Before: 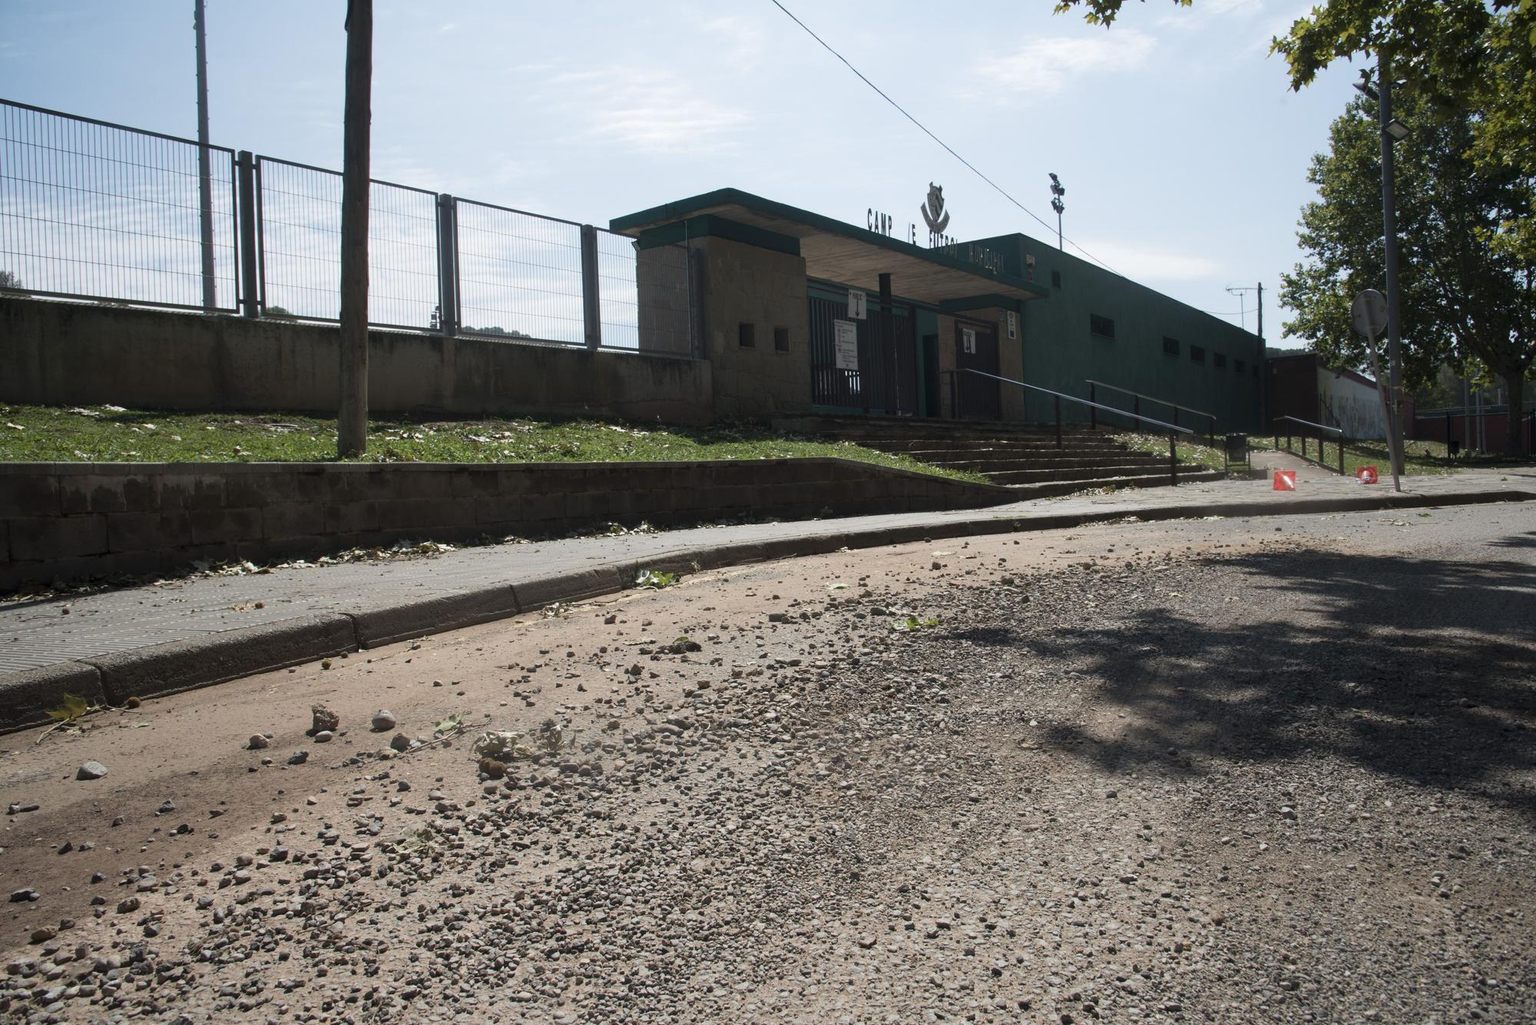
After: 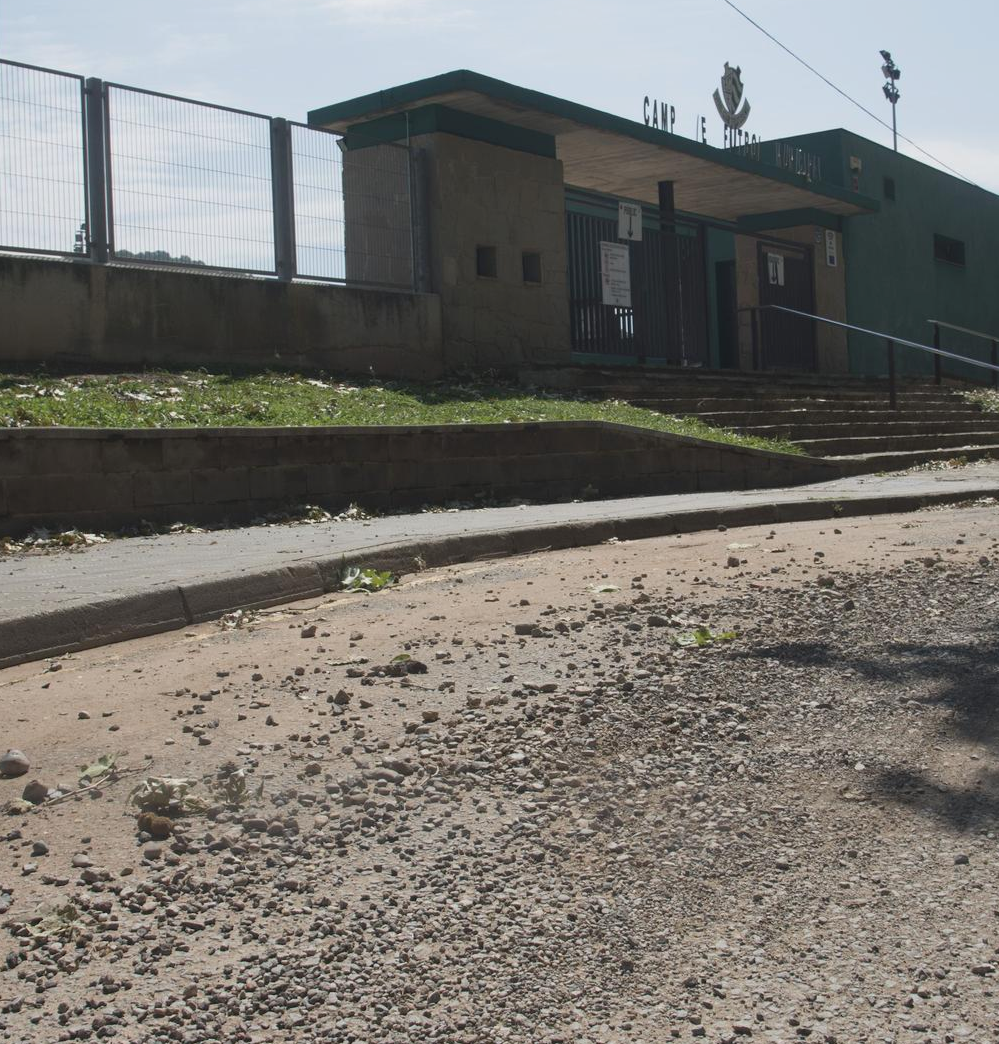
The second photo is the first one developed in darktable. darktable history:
crop and rotate: angle 0.016°, left 24.335%, top 13.146%, right 25.691%, bottom 8.599%
contrast brightness saturation: contrast -0.123
